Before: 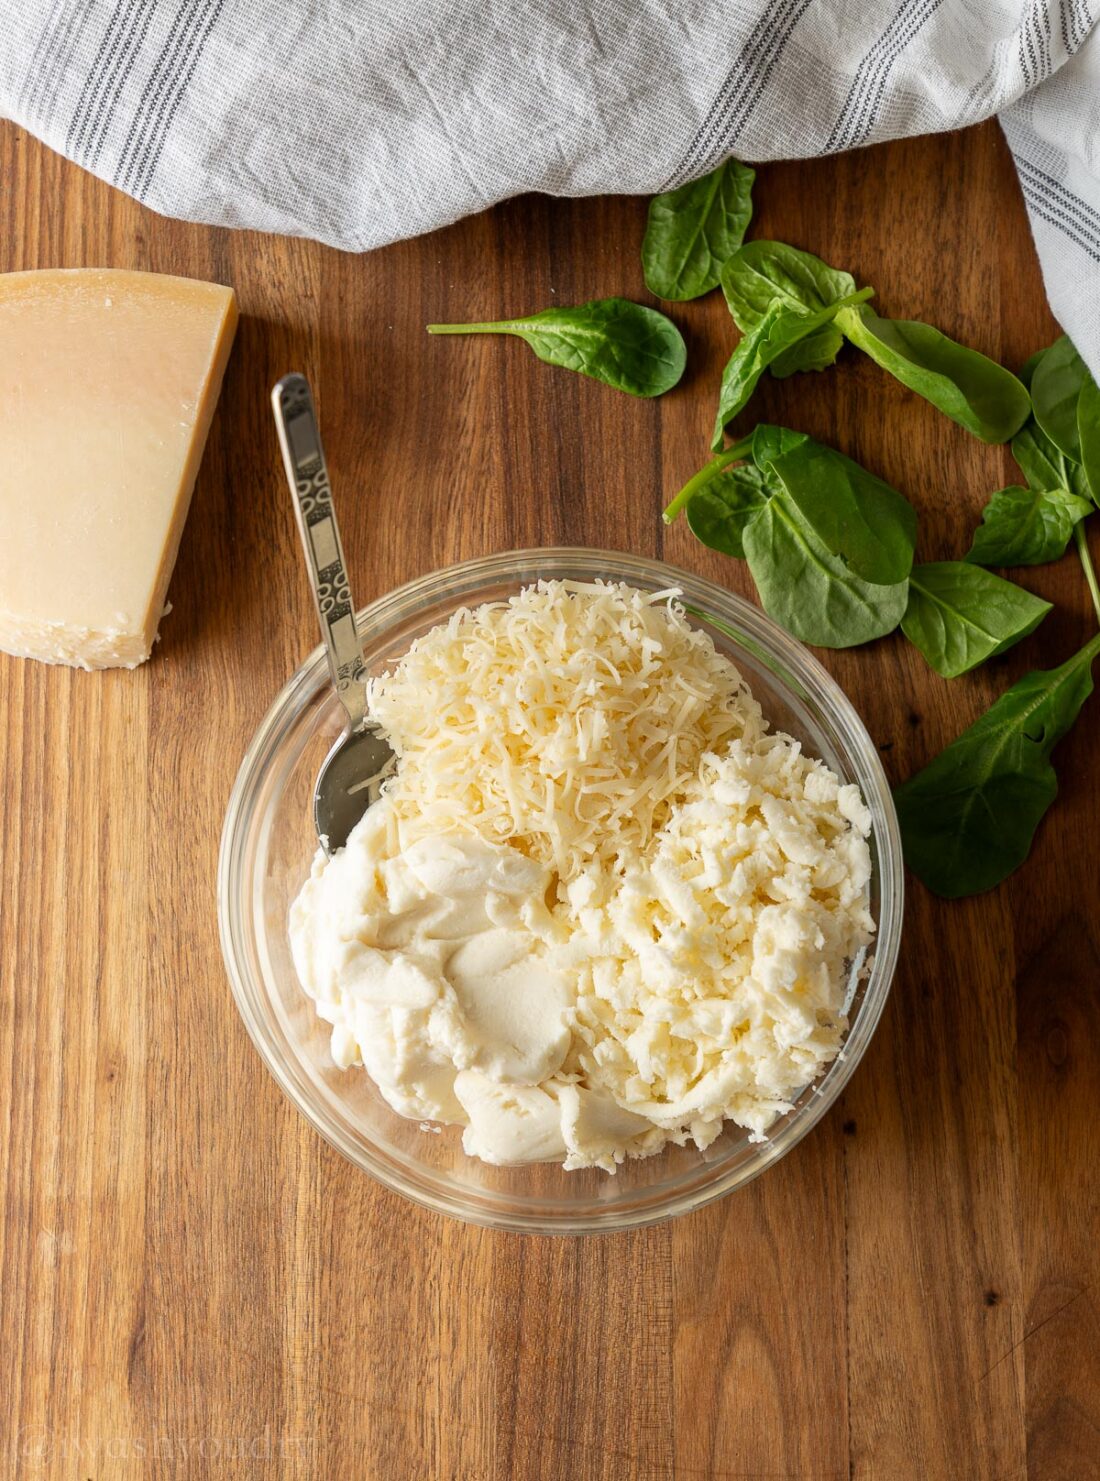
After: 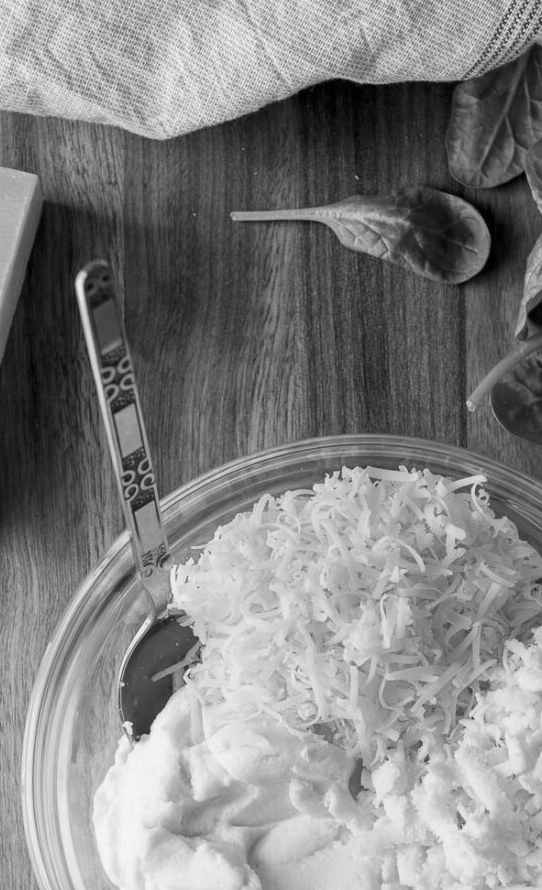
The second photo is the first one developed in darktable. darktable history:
monochrome: a 14.95, b -89.96
crop: left 17.835%, top 7.675%, right 32.881%, bottom 32.213%
local contrast: mode bilateral grid, contrast 20, coarseness 50, detail 130%, midtone range 0.2
